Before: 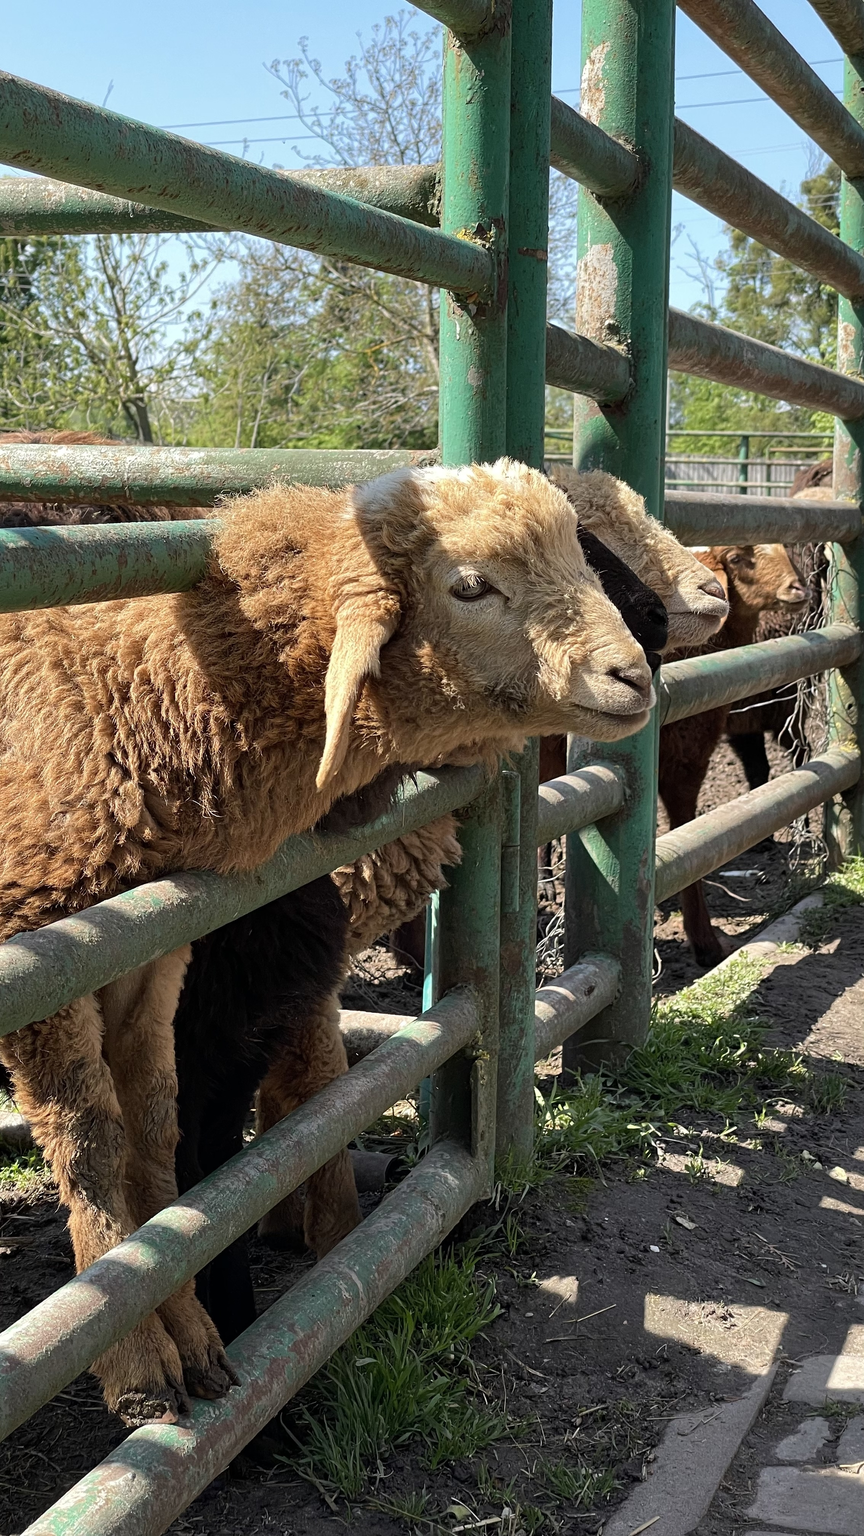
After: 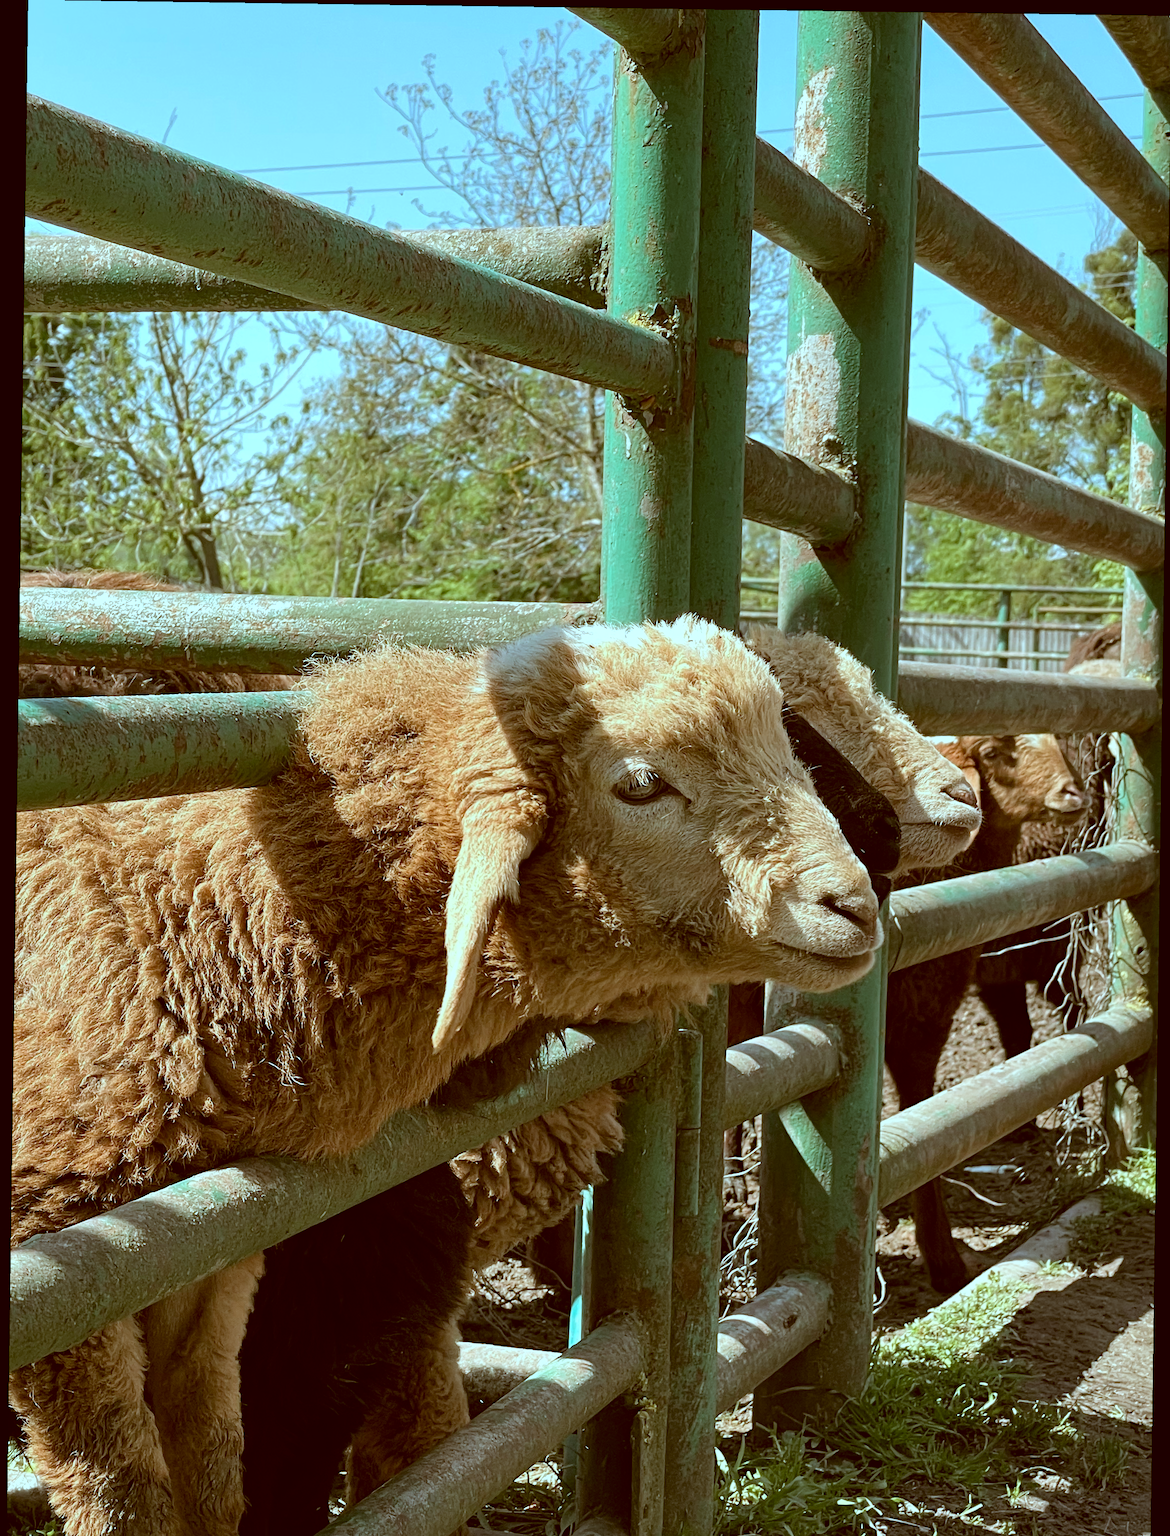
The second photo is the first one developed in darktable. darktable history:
color correction: highlights a* -14.62, highlights b* -16.22, shadows a* 10.12, shadows b* 29.4
crop: bottom 24.967%
rotate and perspective: rotation 0.8°, automatic cropping off
tone equalizer: on, module defaults
